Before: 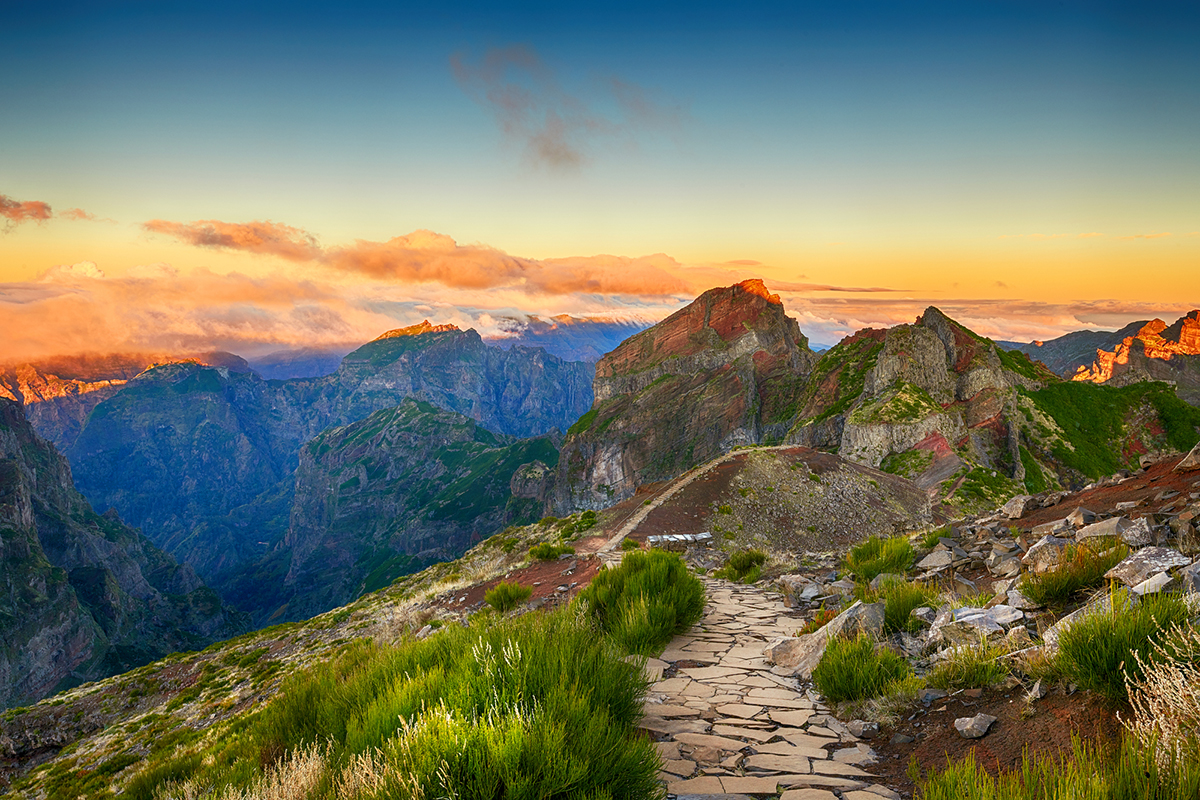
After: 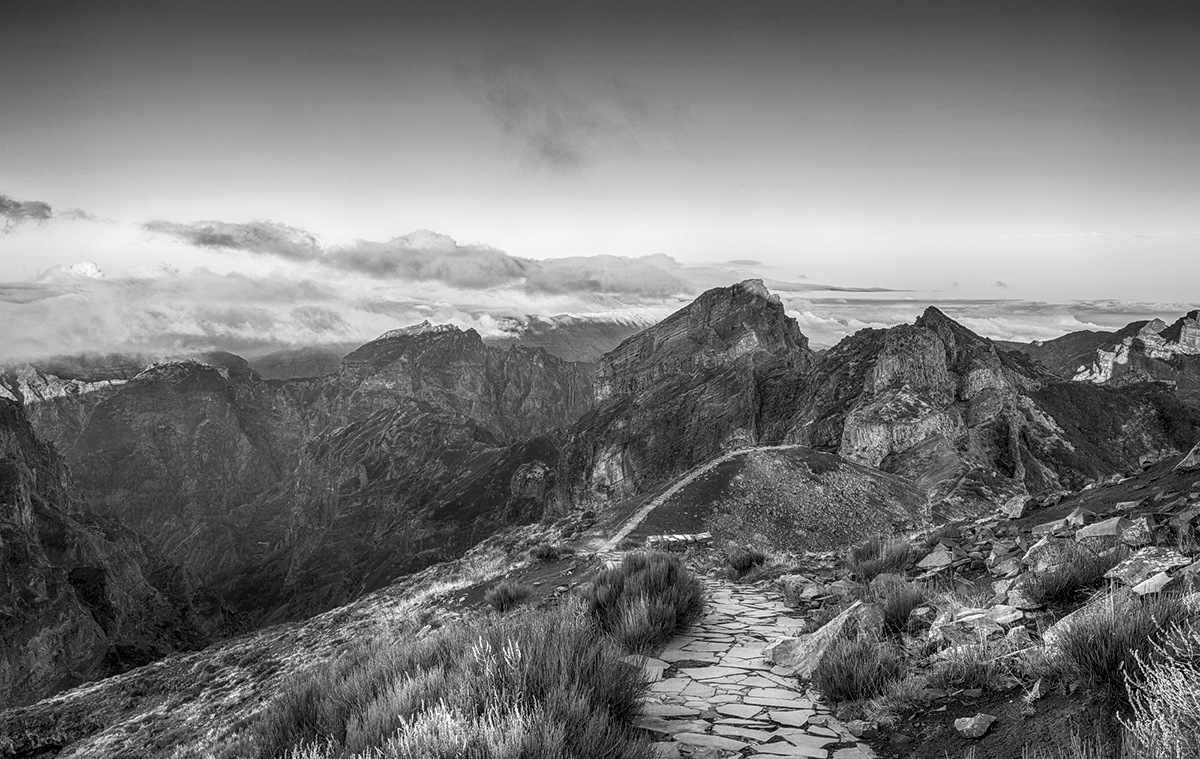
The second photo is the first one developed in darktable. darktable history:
monochrome: a 32, b 64, size 2.3
white balance: red 0.98, blue 1.034
crop and rotate: top 0%, bottom 5.097%
local contrast: detail 140%
